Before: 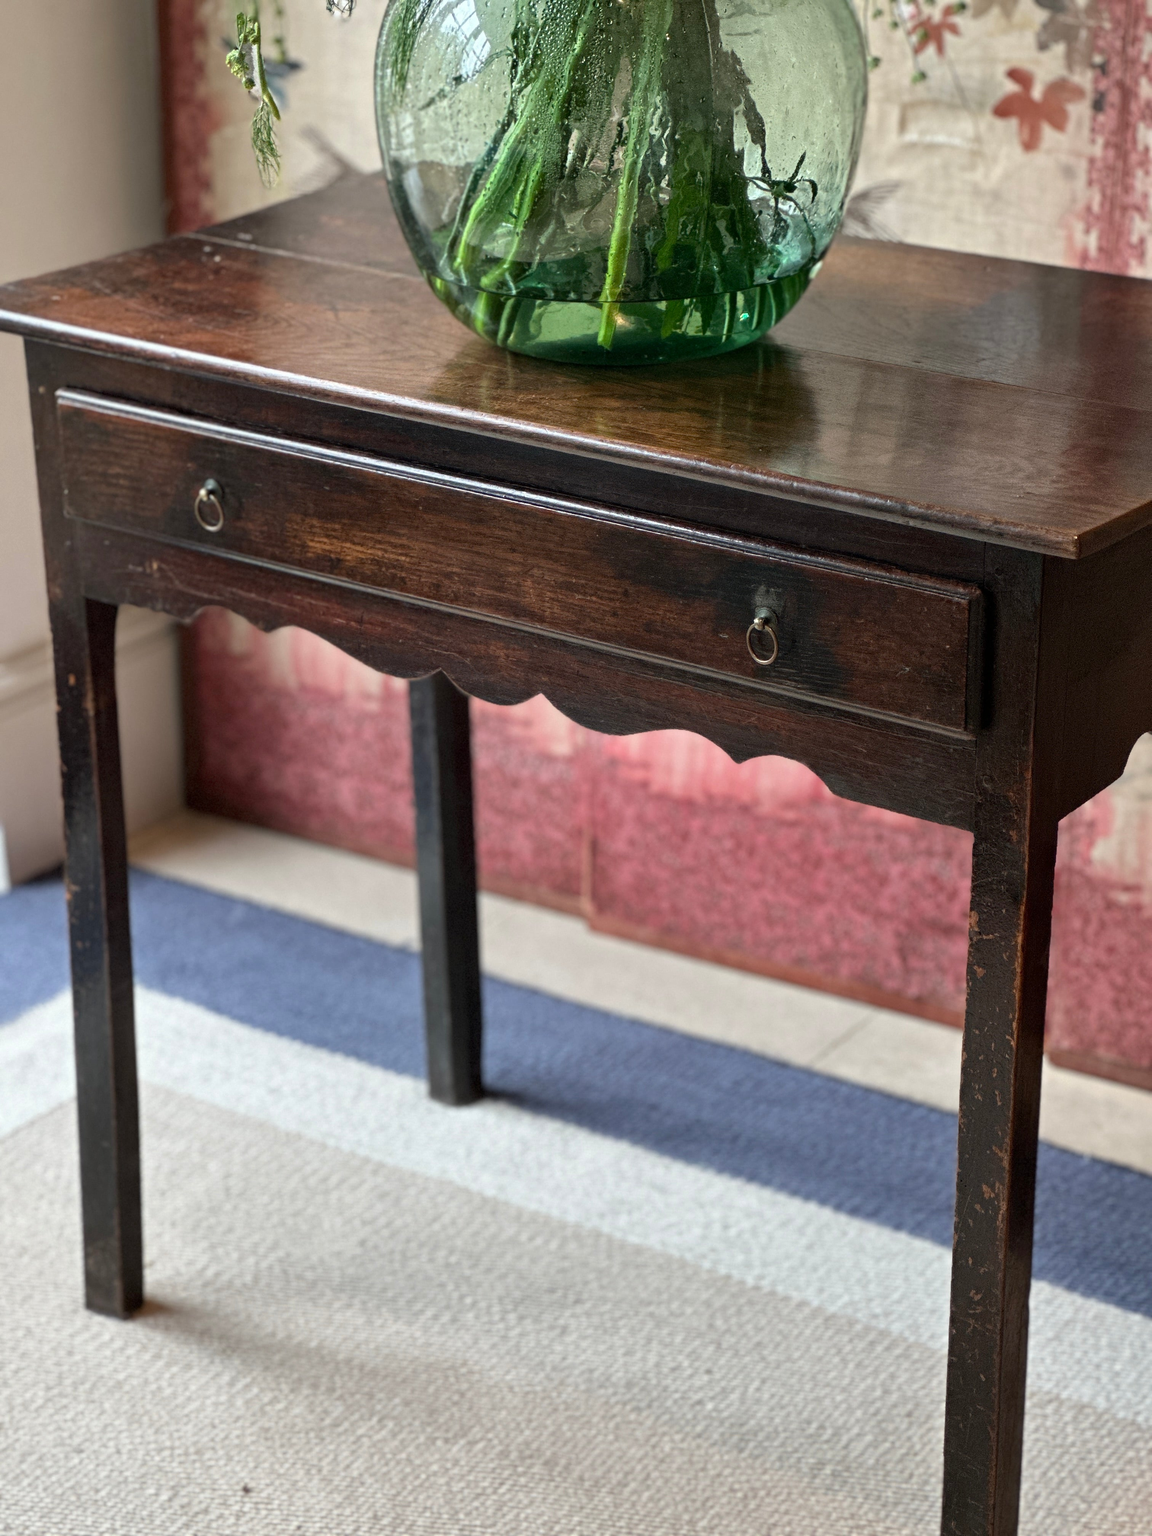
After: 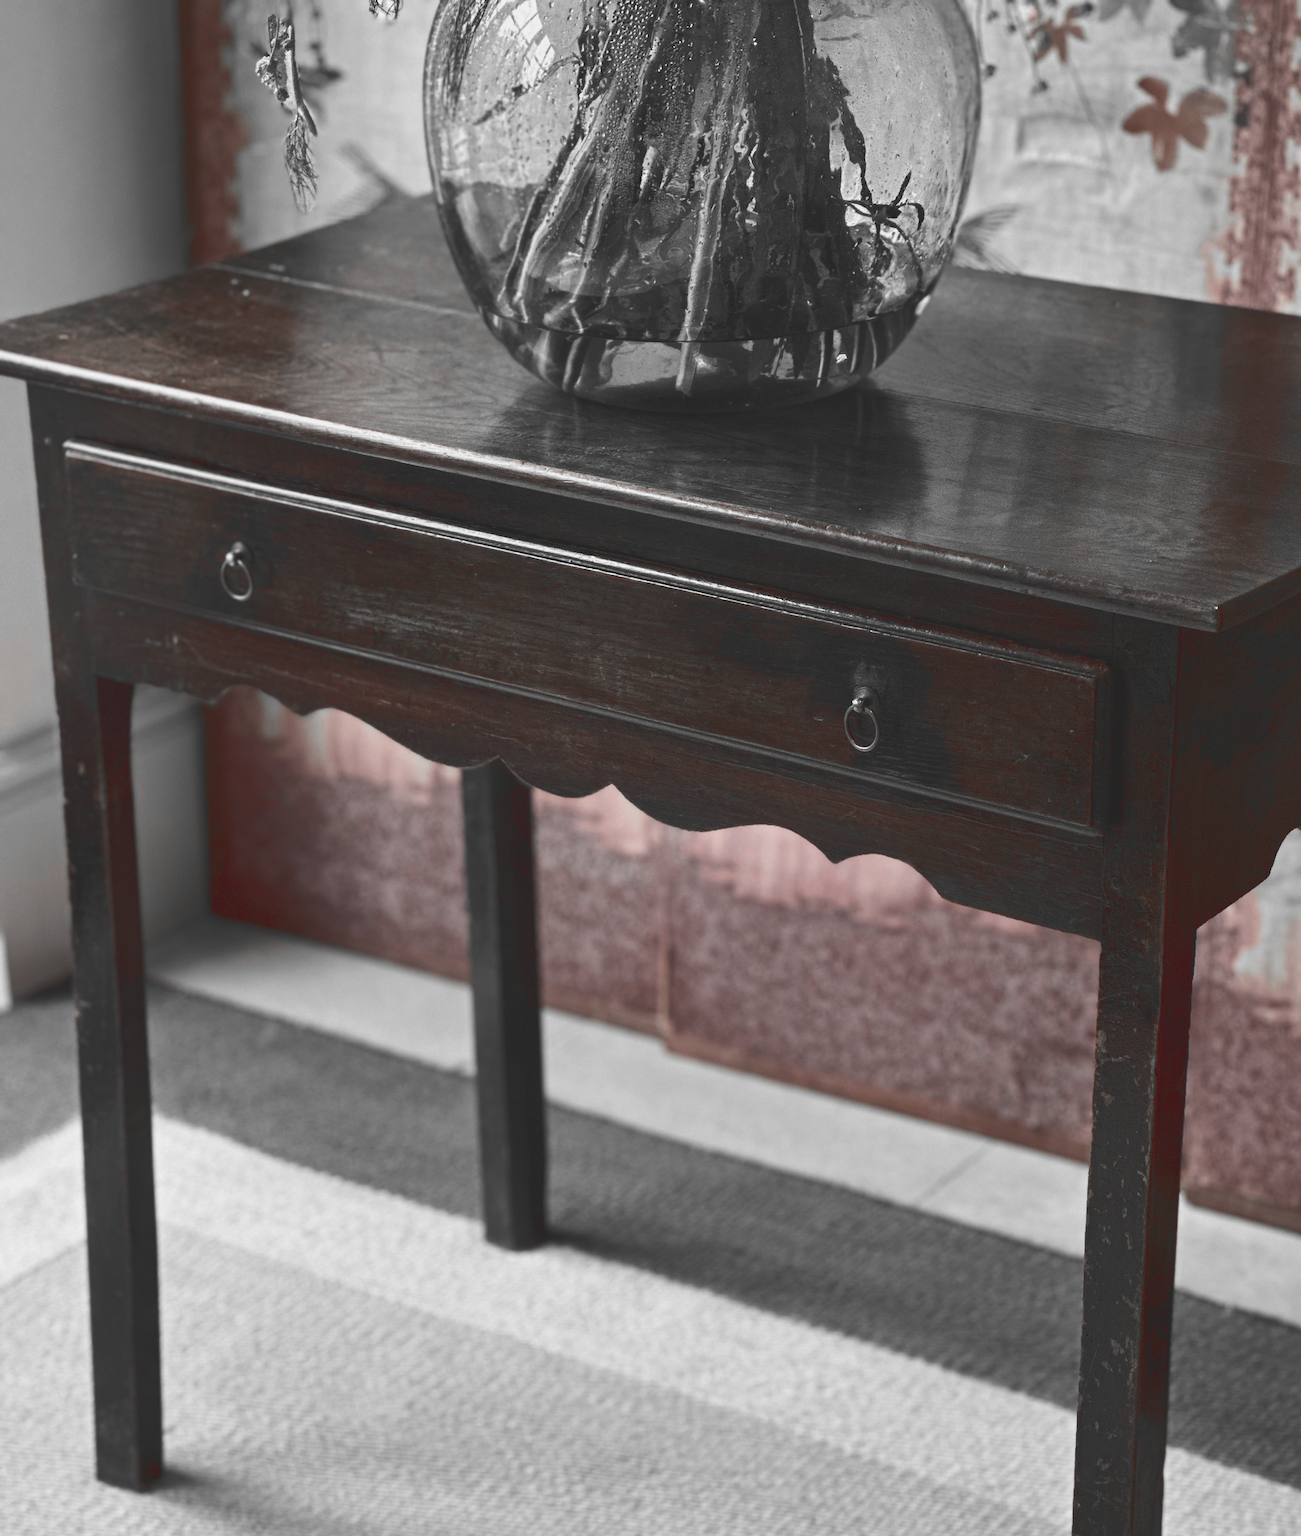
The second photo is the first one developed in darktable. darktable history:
crop and rotate: top 0%, bottom 11.526%
color zones: curves: ch1 [(0, 0.006) (0.094, 0.285) (0.171, 0.001) (0.429, 0.001) (0.571, 0.003) (0.714, 0.004) (0.857, 0.004) (1, 0.006)]
tone curve: curves: ch0 [(0, 0.142) (0.384, 0.314) (0.752, 0.711) (0.991, 0.95)]; ch1 [(0.006, 0.129) (0.346, 0.384) (1, 1)]; ch2 [(0.003, 0.057) (0.261, 0.248) (1, 1)], color space Lab, linked channels
color balance rgb: perceptual saturation grading › global saturation 0.793%, global vibrance 20%
